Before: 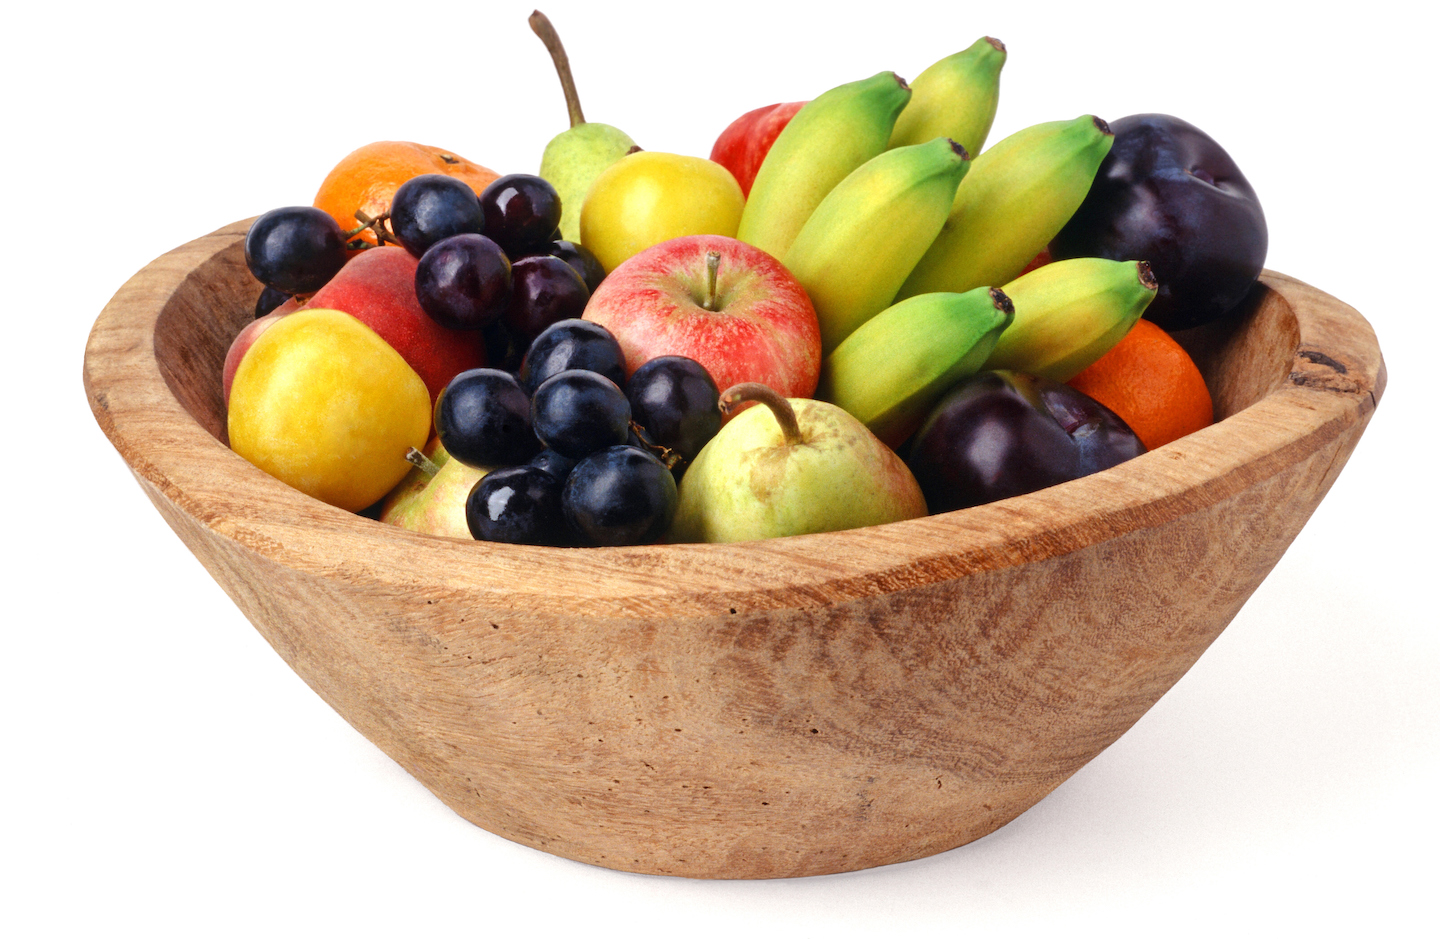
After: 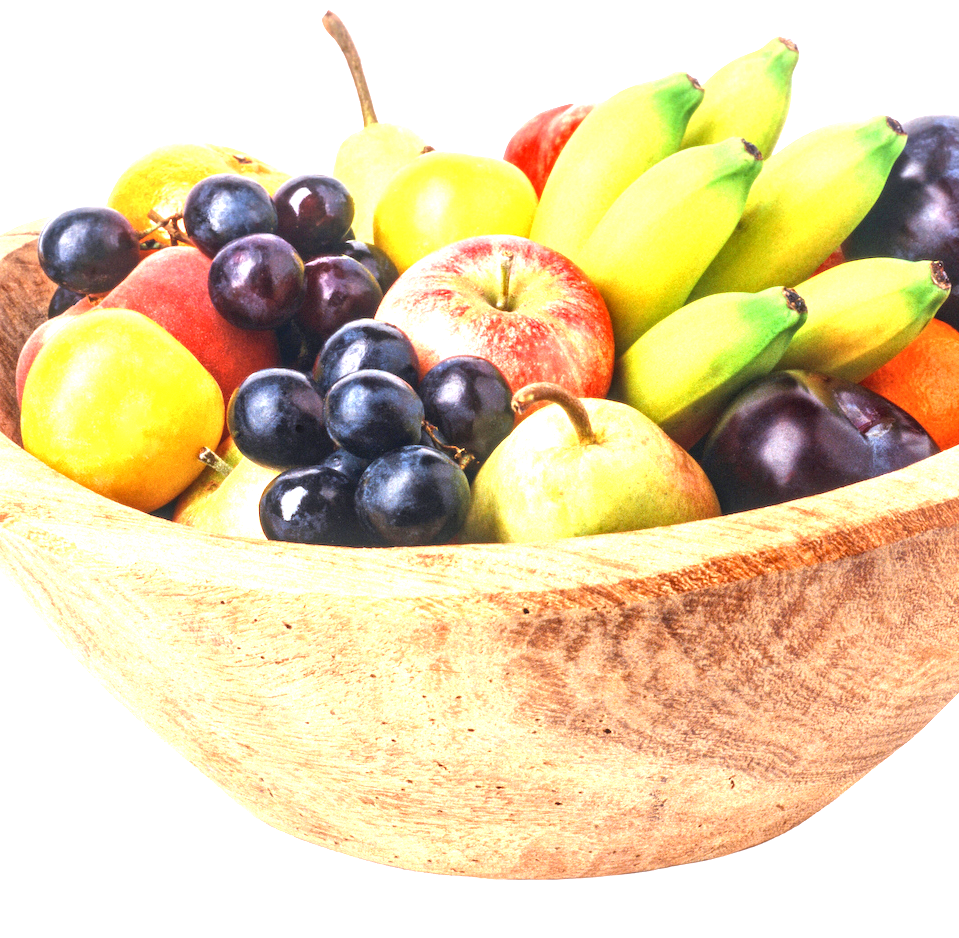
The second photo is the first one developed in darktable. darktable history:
local contrast: detail 130%
crop and rotate: left 14.436%, right 18.898%
exposure: black level correction 0, exposure 1.45 EV, compensate exposure bias true, compensate highlight preservation false
